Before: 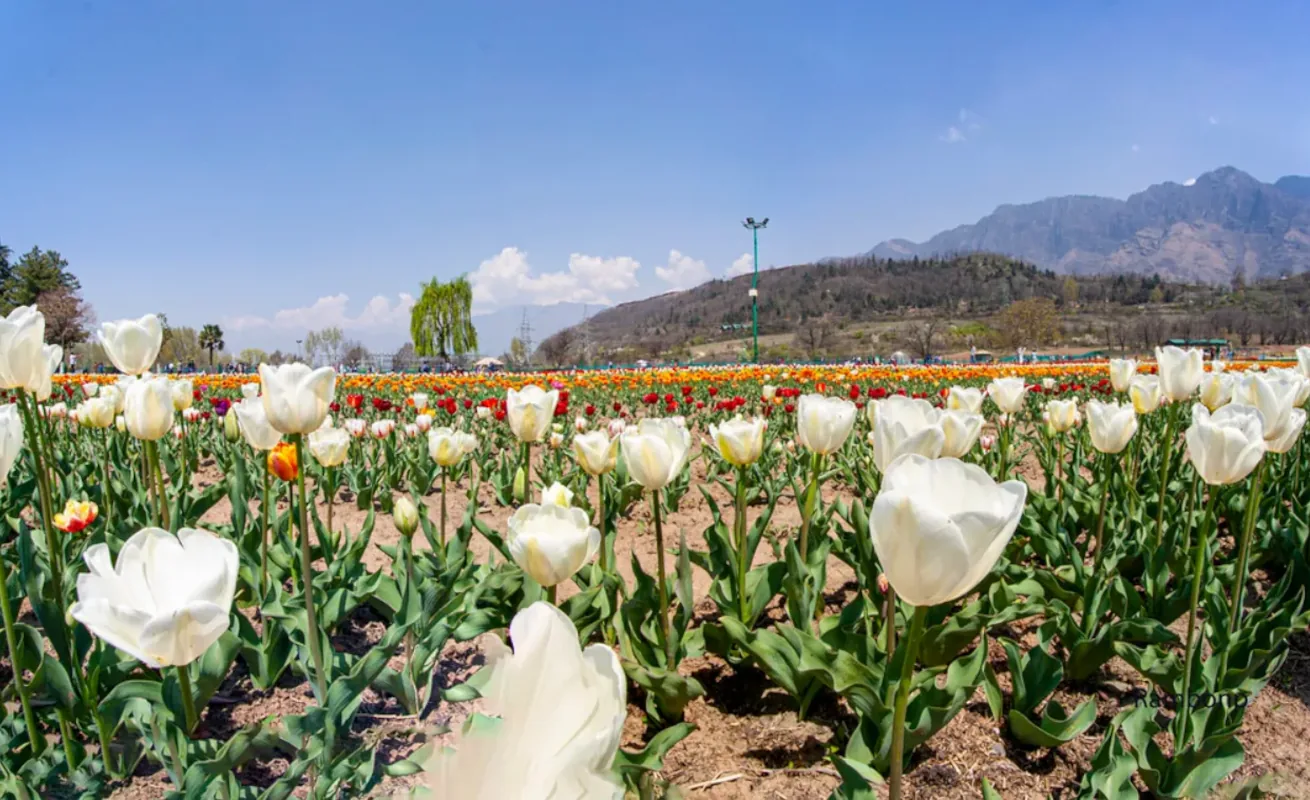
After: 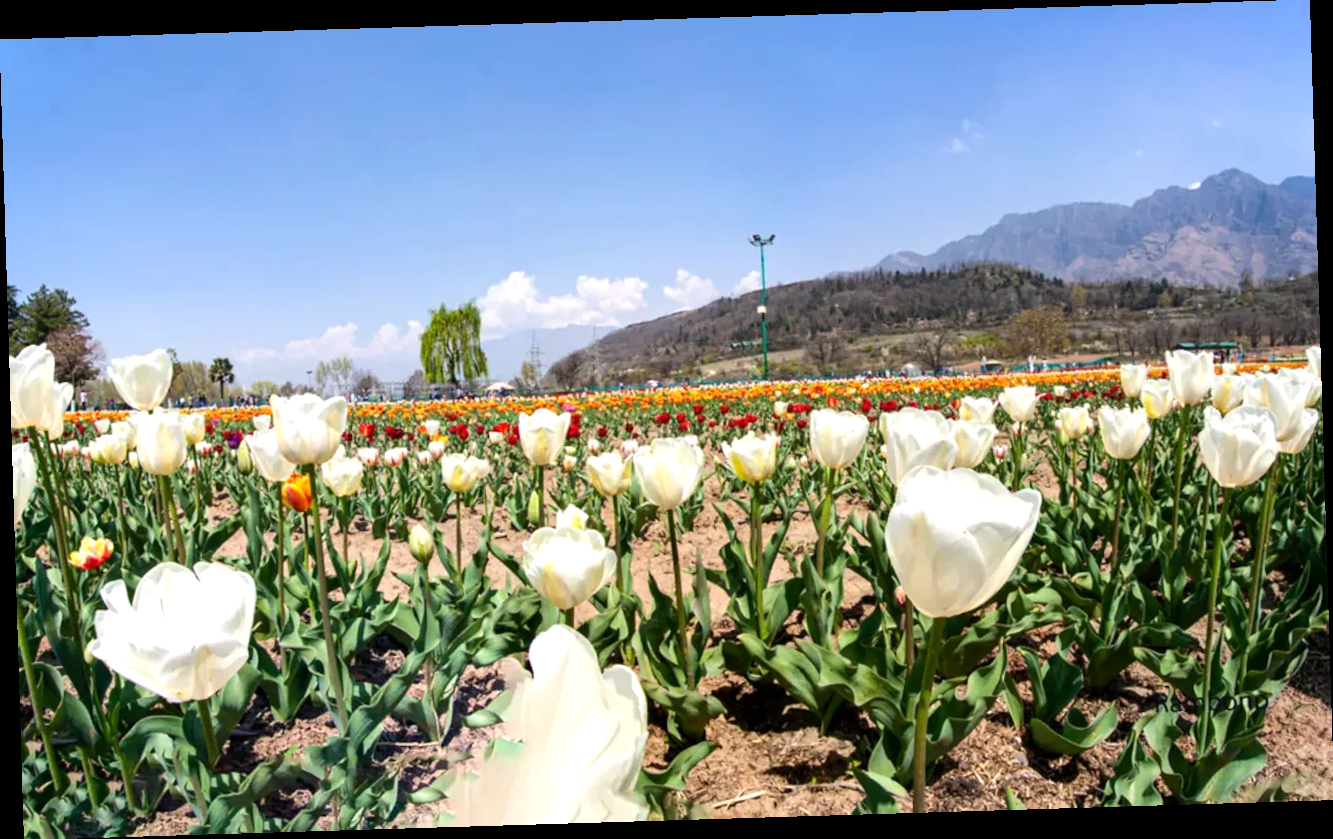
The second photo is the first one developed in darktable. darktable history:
rotate and perspective: rotation -1.75°, automatic cropping off
tone equalizer: -8 EV -0.417 EV, -7 EV -0.389 EV, -6 EV -0.333 EV, -5 EV -0.222 EV, -3 EV 0.222 EV, -2 EV 0.333 EV, -1 EV 0.389 EV, +0 EV 0.417 EV, edges refinement/feathering 500, mask exposure compensation -1.57 EV, preserve details no
base curve: preserve colors none
